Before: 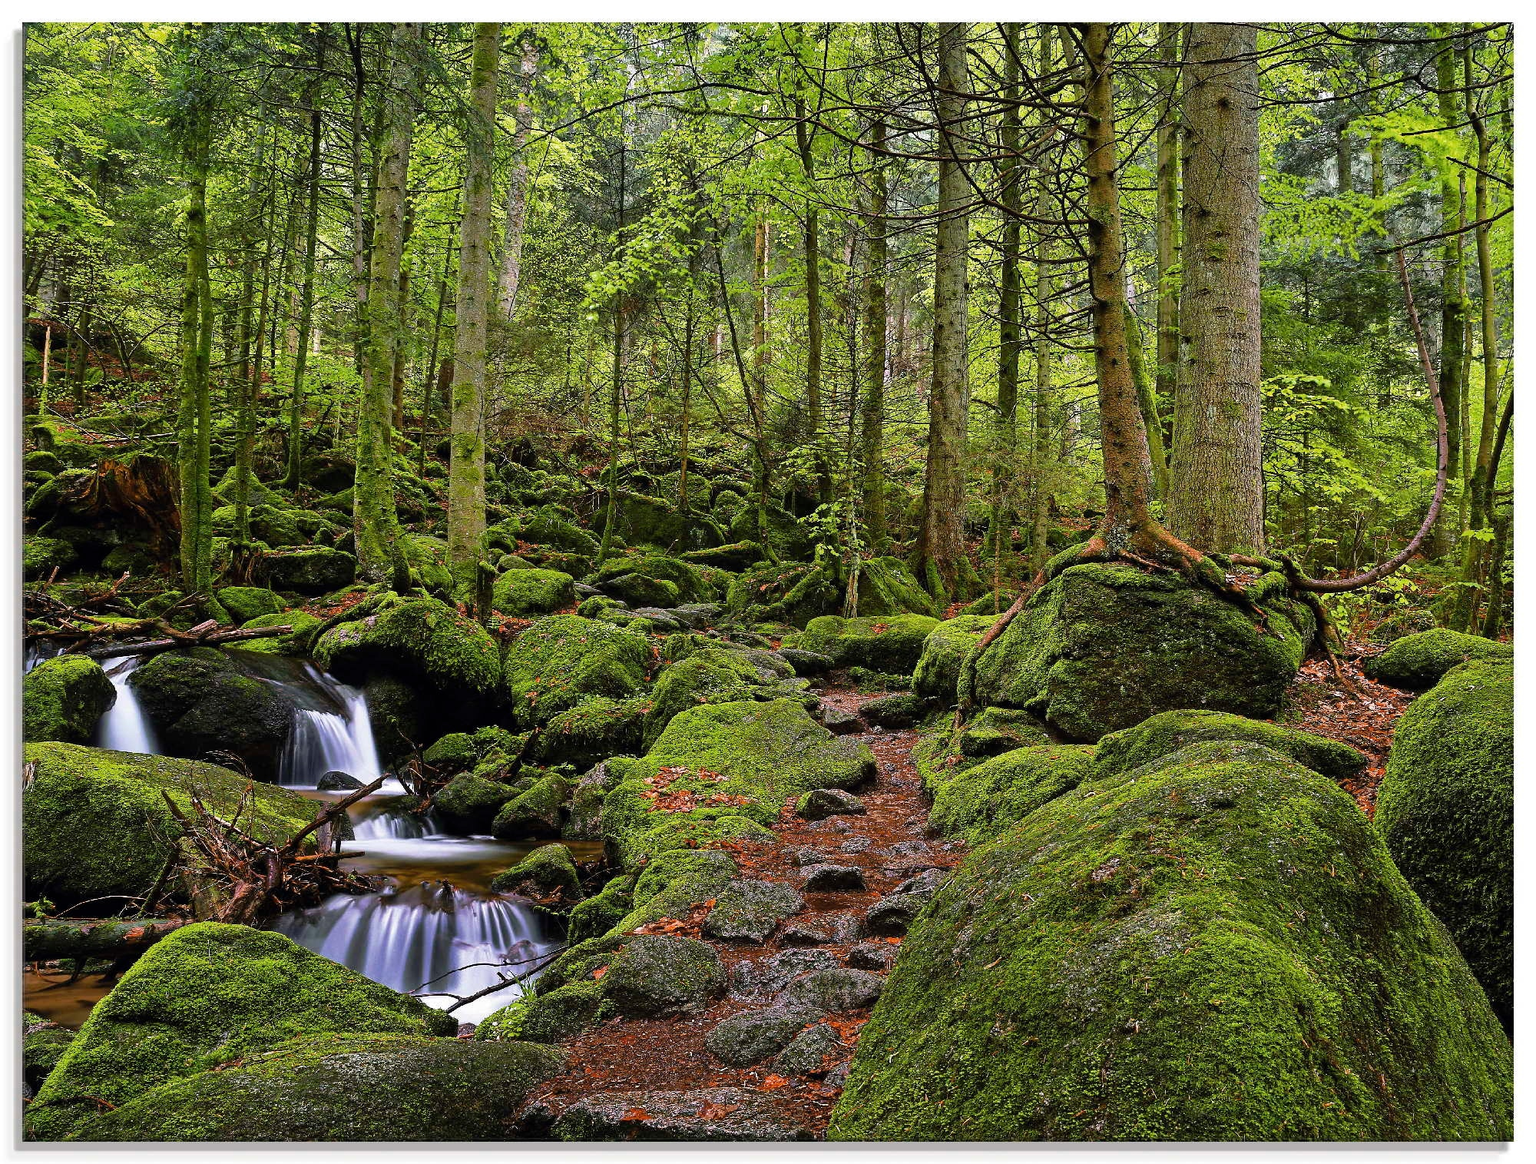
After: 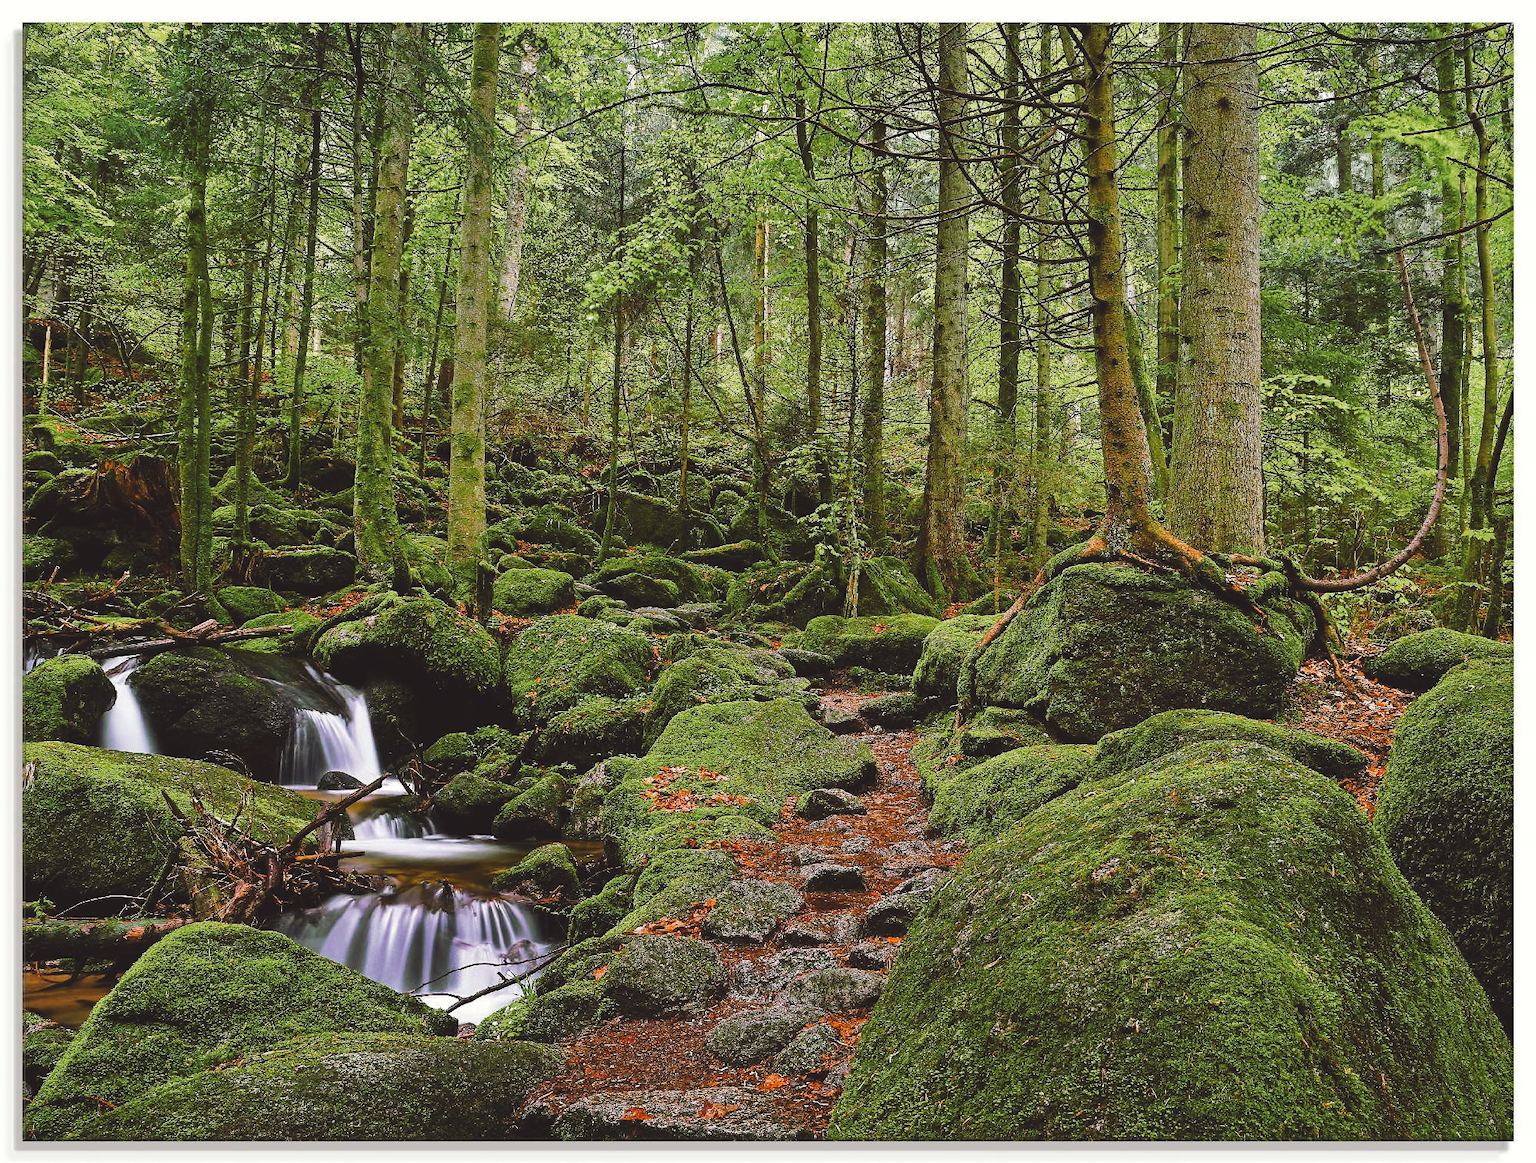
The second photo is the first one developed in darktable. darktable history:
tone curve: curves: ch0 [(0, 0) (0.003, 0.1) (0.011, 0.101) (0.025, 0.11) (0.044, 0.126) (0.069, 0.14) (0.1, 0.158) (0.136, 0.18) (0.177, 0.206) (0.224, 0.243) (0.277, 0.293) (0.335, 0.36) (0.399, 0.446) (0.468, 0.537) (0.543, 0.618) (0.623, 0.694) (0.709, 0.763) (0.801, 0.836) (0.898, 0.908) (1, 1)], preserve colors none
color look up table: target L [93.06, 90.68, 87.45, 90.26, 86.8, 75.86, 59.82, 52.03, 58.69, 50.55, 38, 21.18, 200.64, 89.42, 69.8, 71.99, 70.26, 64.71, 62.59, 55.62, 53.8, 51.75, 41.49, 35.59, 31.23, 30.23, 28.32, 13.37, 1.058, 87.18, 81.32, 76.19, 75.46, 64.97, 63.9, 54.23, 51.69, 41.94, 42.4, 35.59, 36.21, 24.2, 14.86, 9.613, 92.68, 81.76, 67.84, 54.69, 45.61], target a [-7.437, -11.06, -30.03, -15.76, -39.07, -49.11, -24.24, -40.18, -36.44, -19.89, -22.7, -18.08, 0, 4.092, 35.07, 8.778, 6.207, 6.426, 28.1, 18.64, 74.02, 74.43, 59.86, -1.285, 7.014, 24.91, 39.05, 27.32, 4.294, 21.78, 15.51, 36.01, 51.04, 24, 52.79, 76.42, 67.82, 9.552, 33.34, -0.683, 43.85, 40.53, 33.2, 16.24, -35.03, -21.08, -33.21, -8.228, -24.3], target b [15.76, 56.55, 45.37, 4.491, 17.69, 34.63, 44.58, 37.01, 14.87, 23.59, 29.64, 22.64, -0.001, 12.44, 56.54, 71.82, 49.11, 5.629, 28.08, 58.83, 25.44, 74.35, 59.06, 43.8, 8.627, 46.74, 18.78, 22.28, 1.154, -8.133, -5.889, 1.474, -27.54, -35.13, -43.56, -15.85, 11.96, -52.25, -16.21, -19.95, -50.89, -29.1, -41.29, -19.5, -5.856, -18.19, -8.716, -31.62, 0.539], num patches 49
